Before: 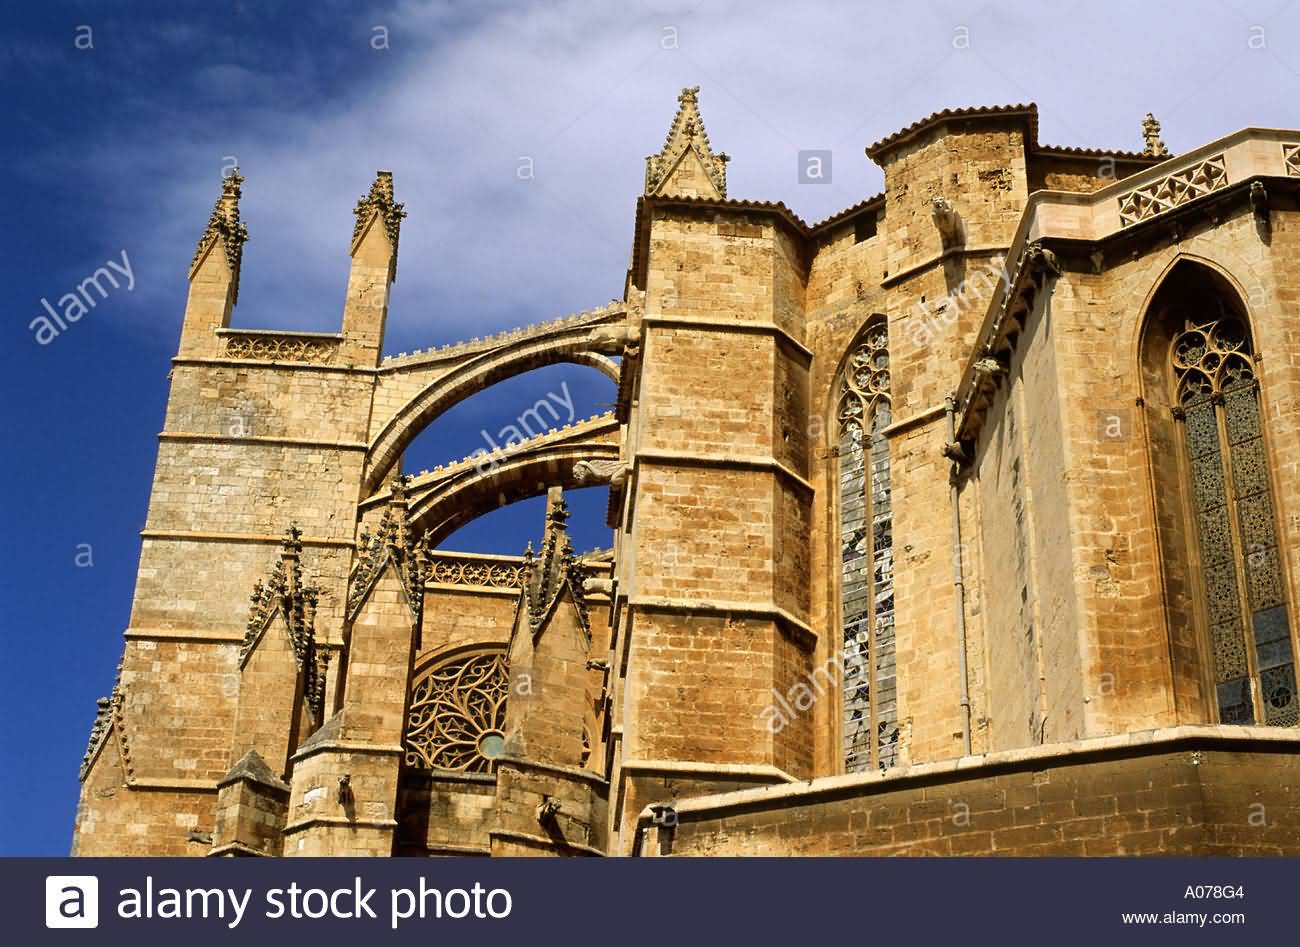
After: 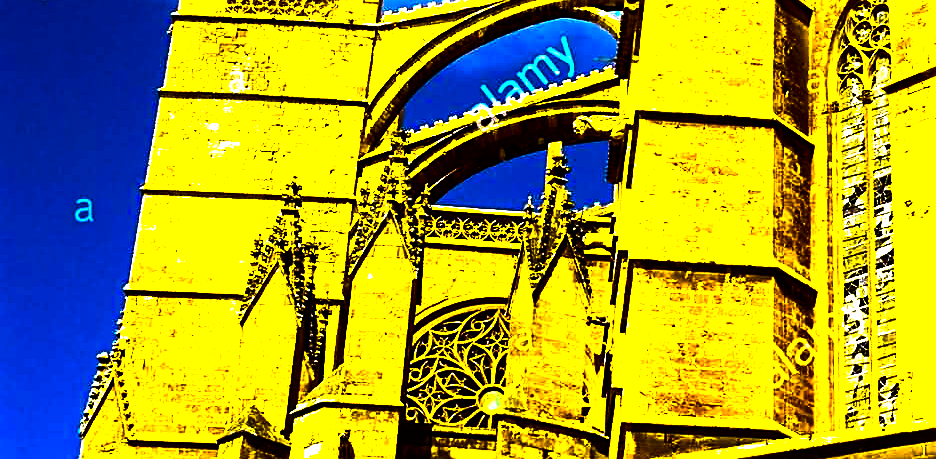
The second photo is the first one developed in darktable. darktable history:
tone equalizer: -8 EV -0.75 EV, -7 EV -0.7 EV, -6 EV -0.6 EV, -5 EV -0.4 EV, -3 EV 0.4 EV, -2 EV 0.6 EV, -1 EV 0.7 EV, +0 EV 0.75 EV, edges refinement/feathering 500, mask exposure compensation -1.57 EV, preserve details no
color balance rgb: linear chroma grading › shadows -30%, linear chroma grading › global chroma 35%, perceptual saturation grading › global saturation 75%, perceptual saturation grading › shadows -30%, perceptual brilliance grading › highlights 75%, perceptual brilliance grading › shadows -30%, global vibrance 35%
crop: top 36.498%, right 27.964%, bottom 14.995%
white balance: red 0.988, blue 1.017
contrast brightness saturation: contrast 0.2, brightness -0.11, saturation 0.1
color balance: output saturation 110%
sharpen: on, module defaults
